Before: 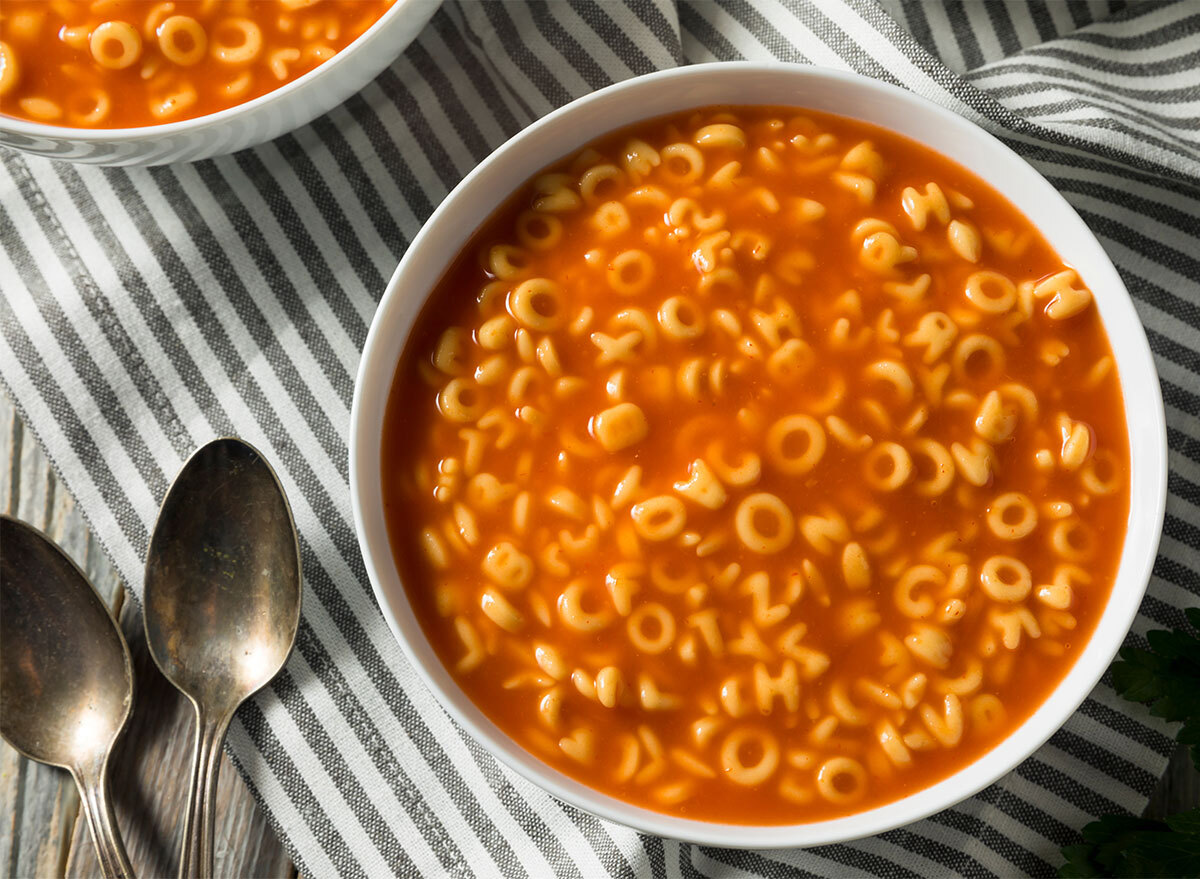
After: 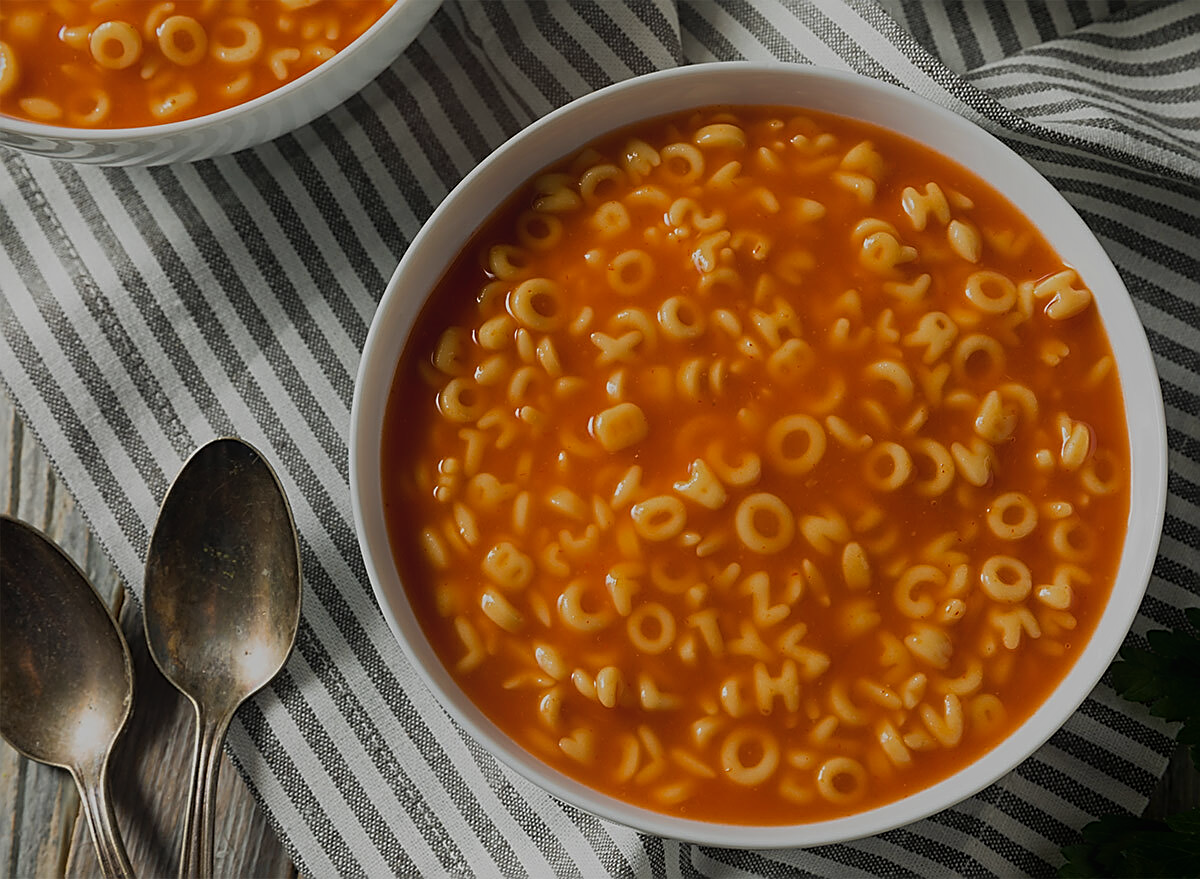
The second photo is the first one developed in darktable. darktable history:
sharpen: amount 0.746
contrast equalizer: octaves 7, y [[0.439, 0.44, 0.442, 0.457, 0.493, 0.498], [0.5 ×6], [0.5 ×6], [0 ×6], [0 ×6]], mix 0.572
exposure: black level correction 0, exposure -0.813 EV, compensate highlight preservation false
